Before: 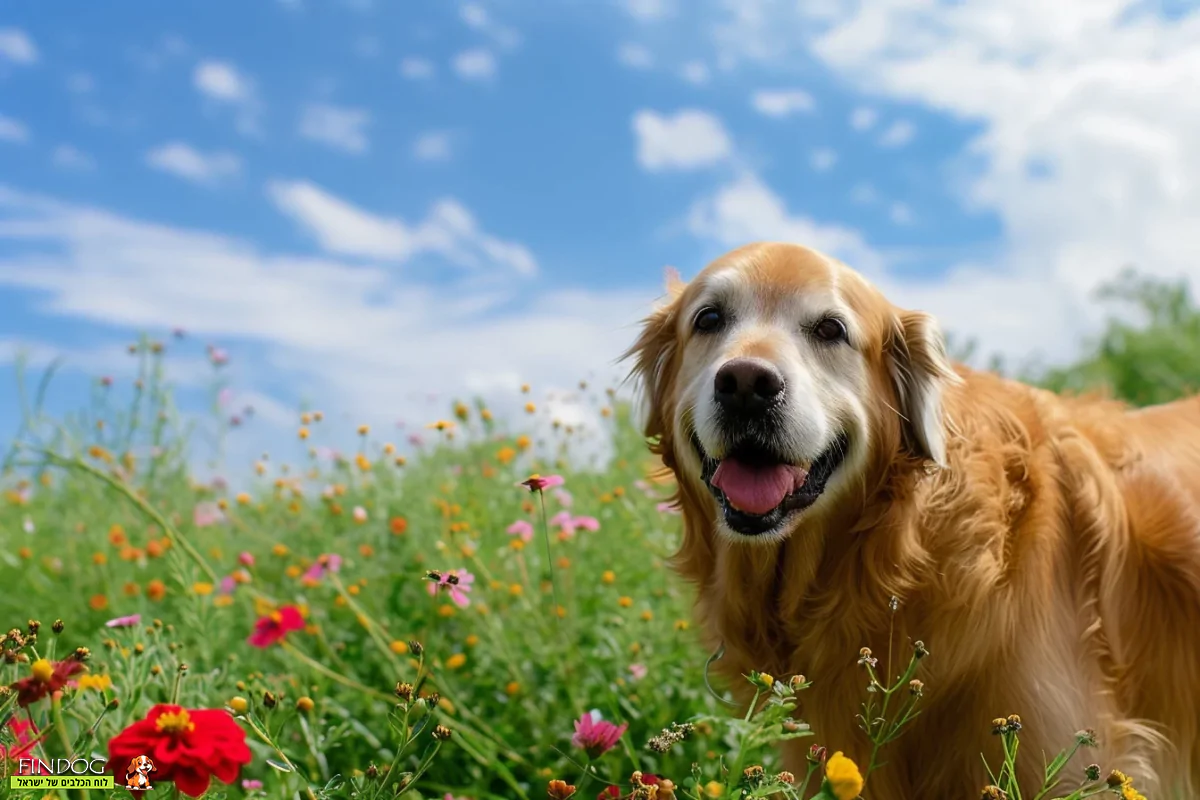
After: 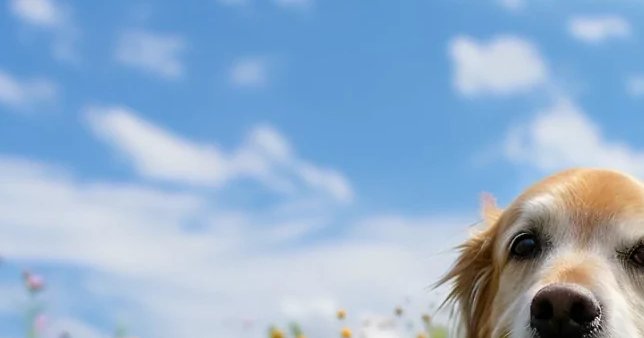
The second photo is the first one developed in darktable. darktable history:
sharpen: amount 0.209
crop: left 15.353%, top 9.259%, right 30.925%, bottom 48.395%
